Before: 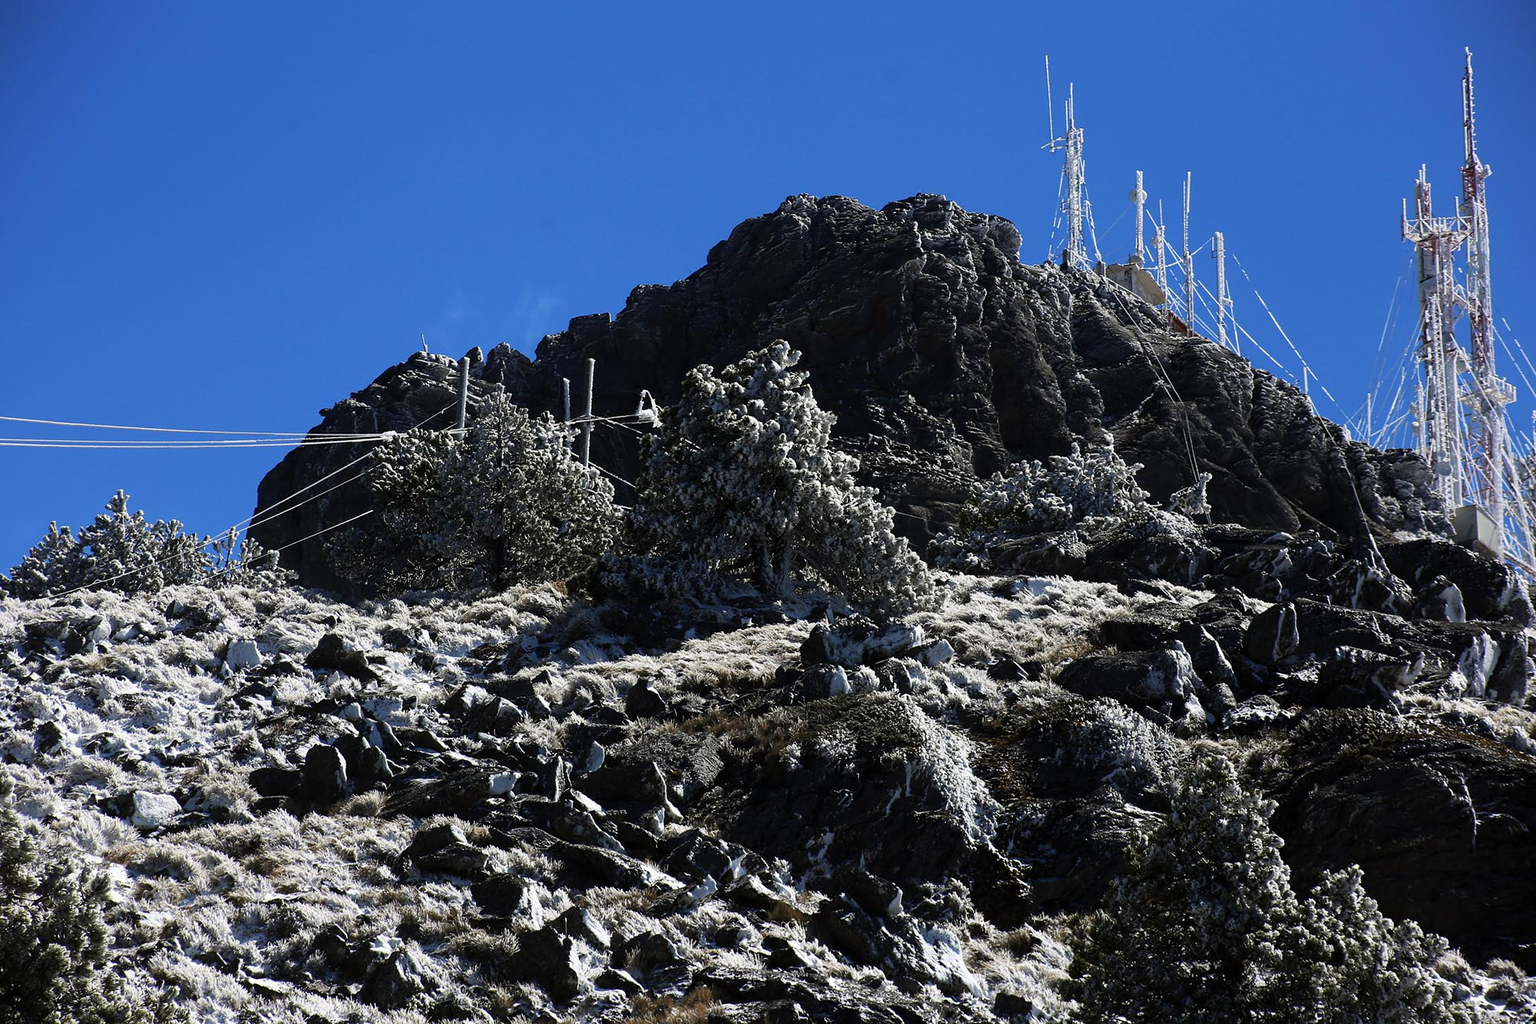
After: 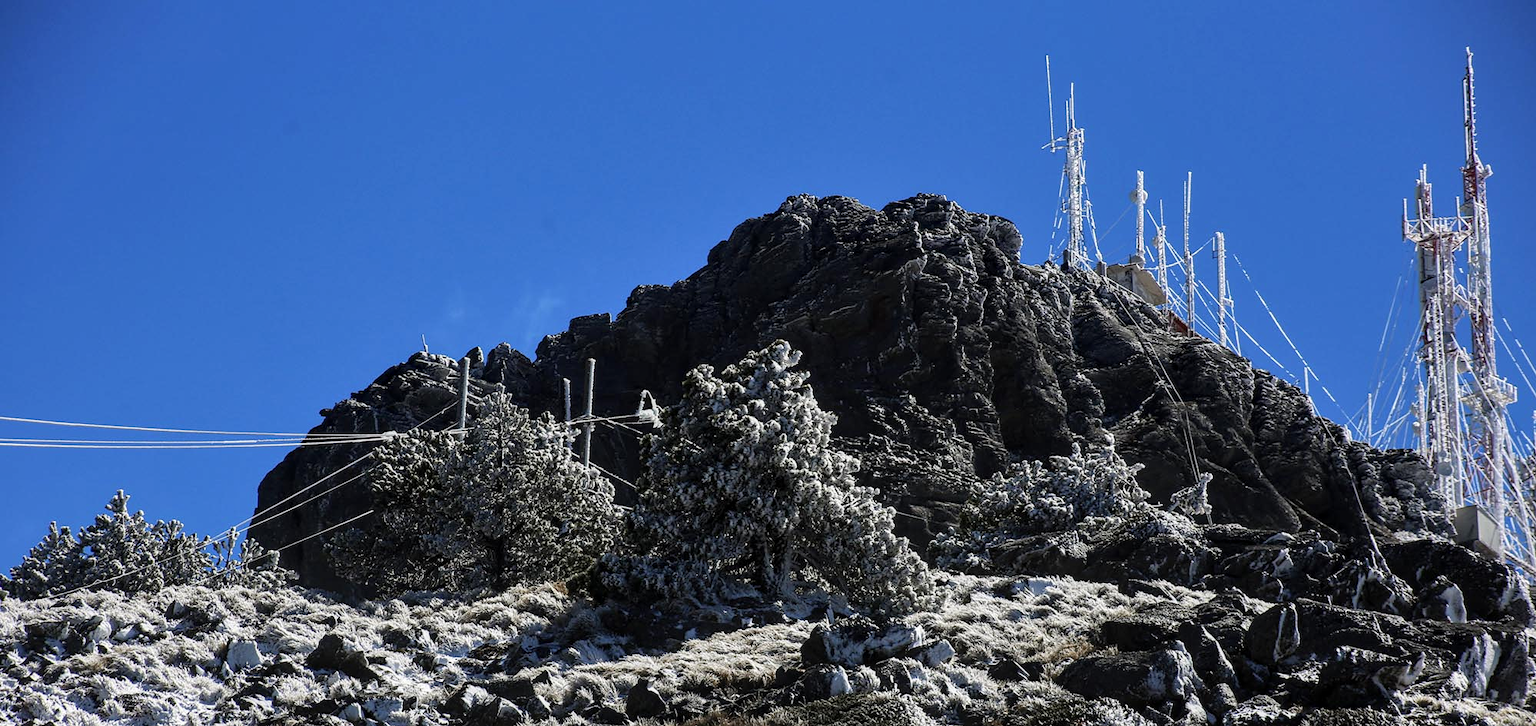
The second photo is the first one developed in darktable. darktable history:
crop: bottom 29.027%
local contrast: on, module defaults
shadows and highlights: shadows 36.73, highlights -27.33, soften with gaussian
